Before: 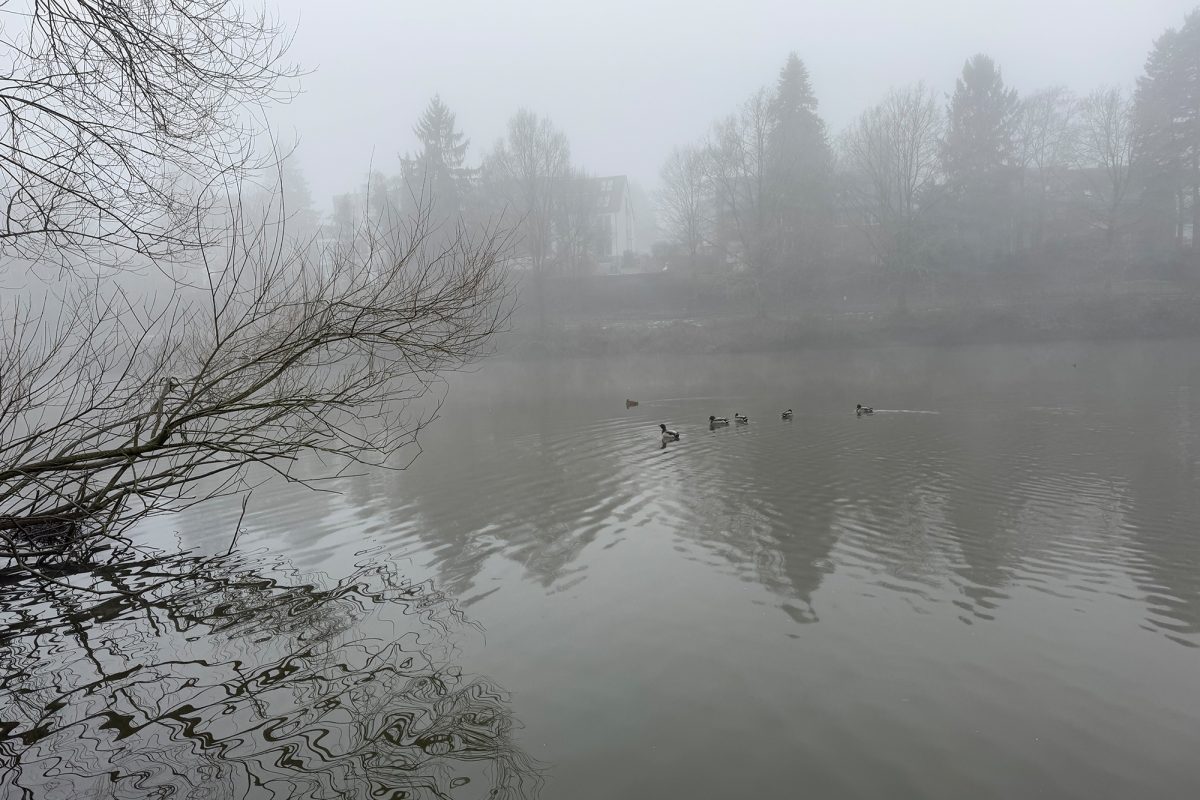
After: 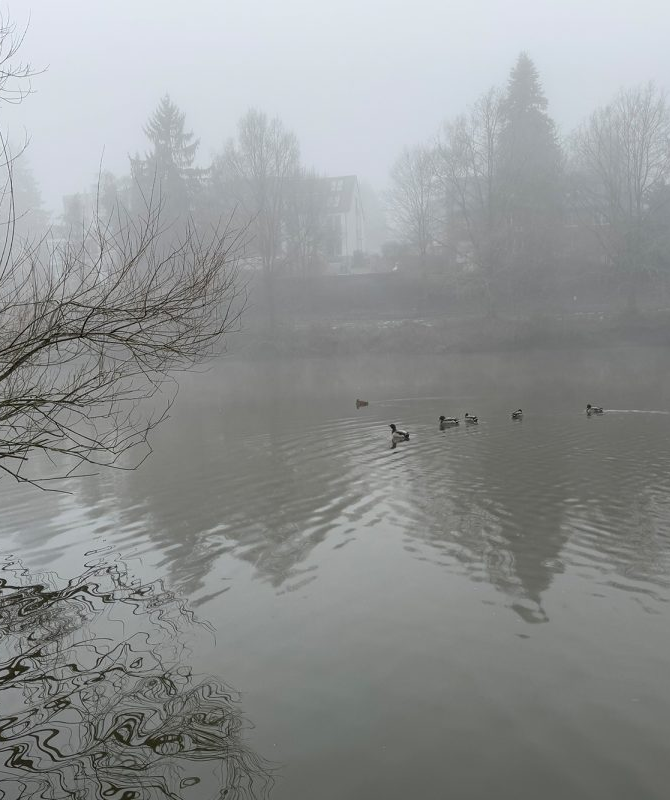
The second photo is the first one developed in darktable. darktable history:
crop and rotate: left 22.576%, right 21.536%
